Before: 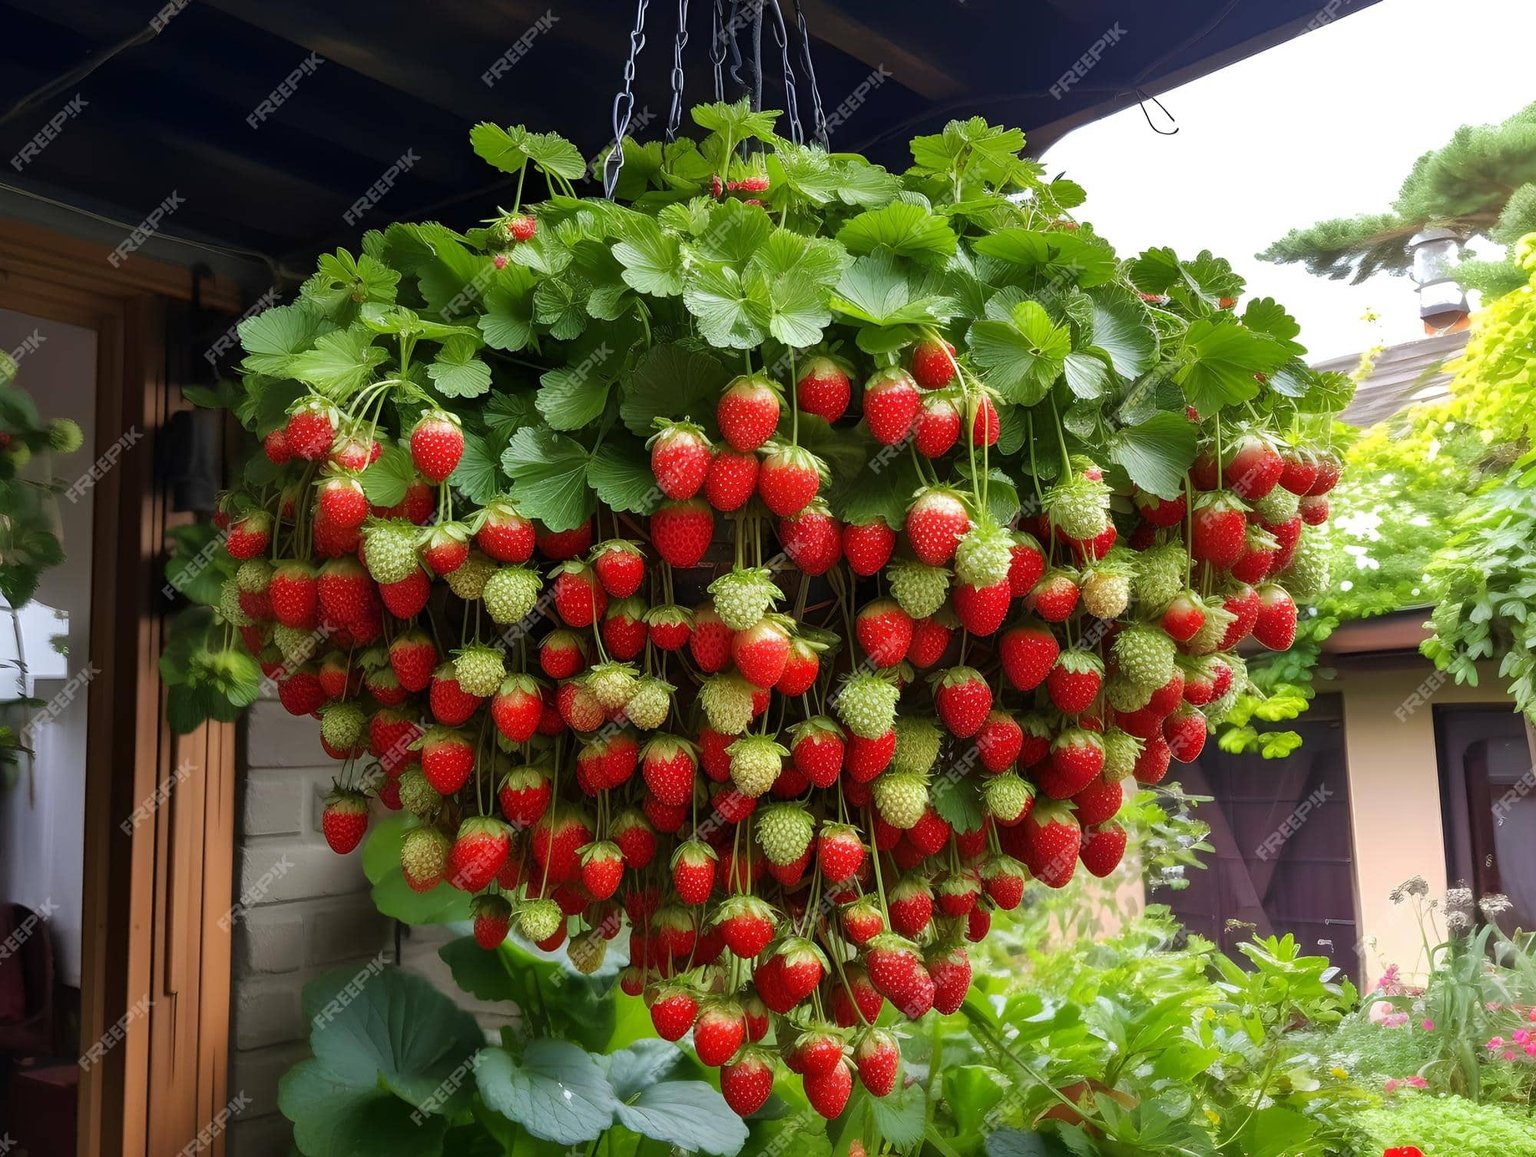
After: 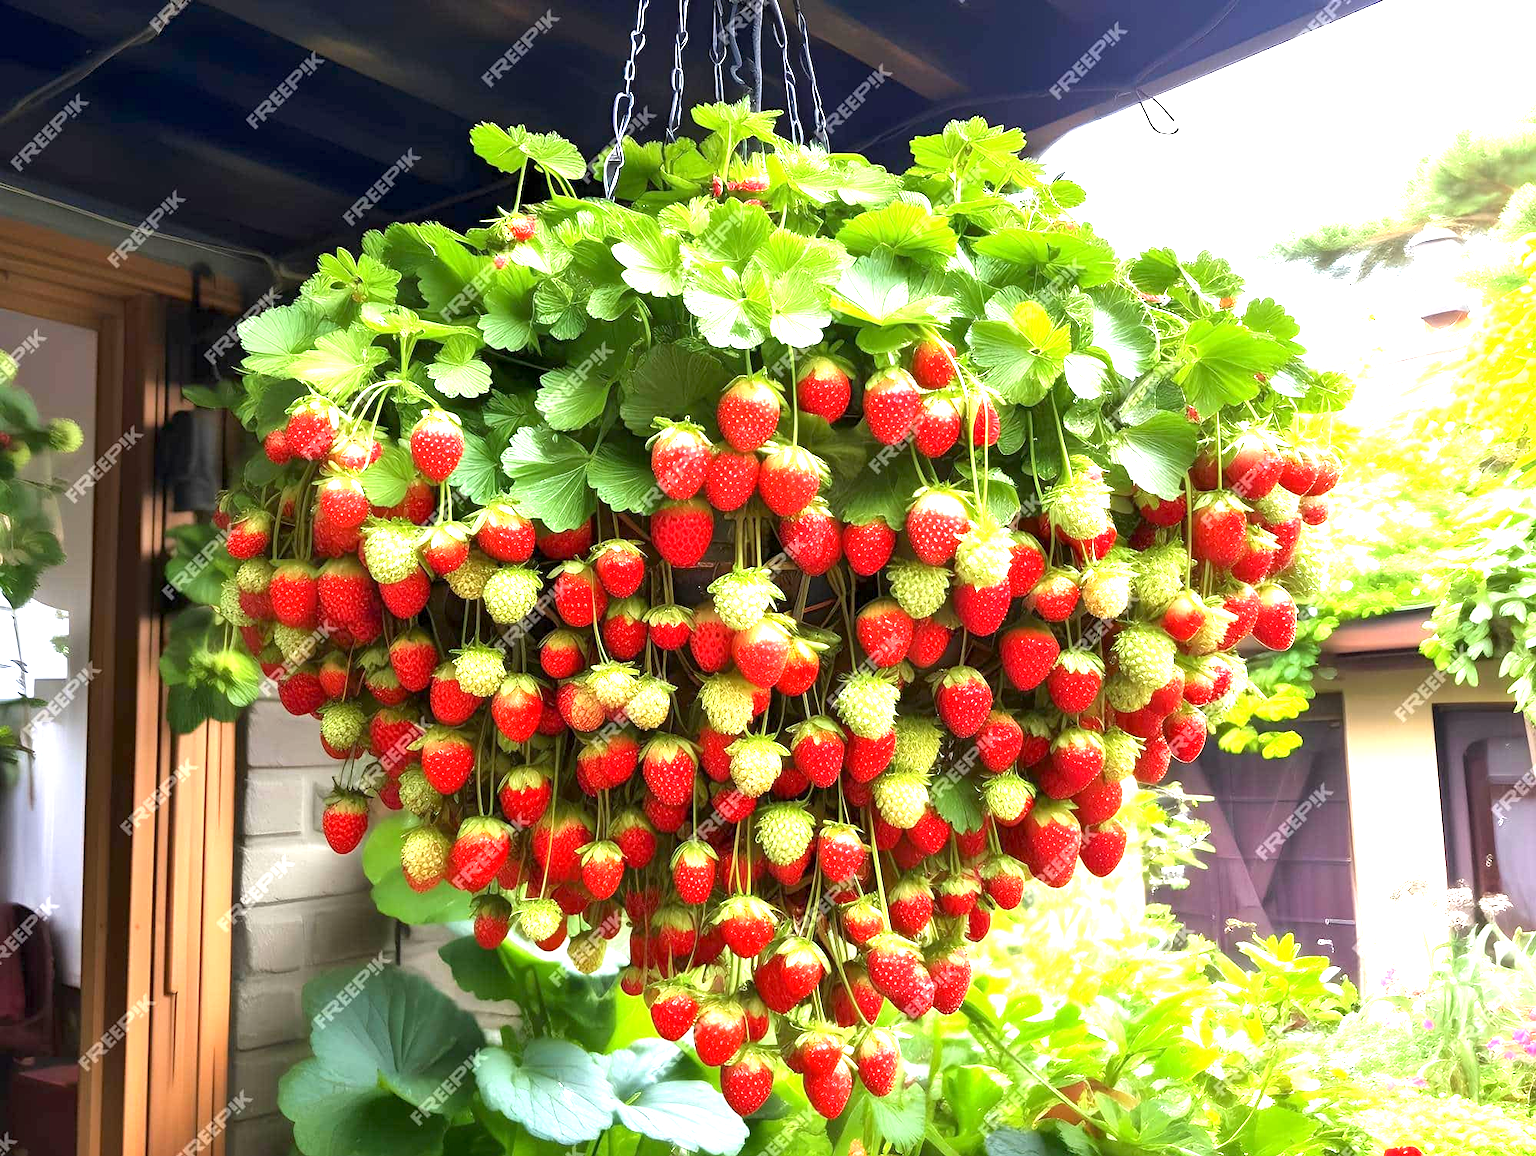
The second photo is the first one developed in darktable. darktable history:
exposure: black level correction 0.001, exposure 1.819 EV, compensate highlight preservation false
